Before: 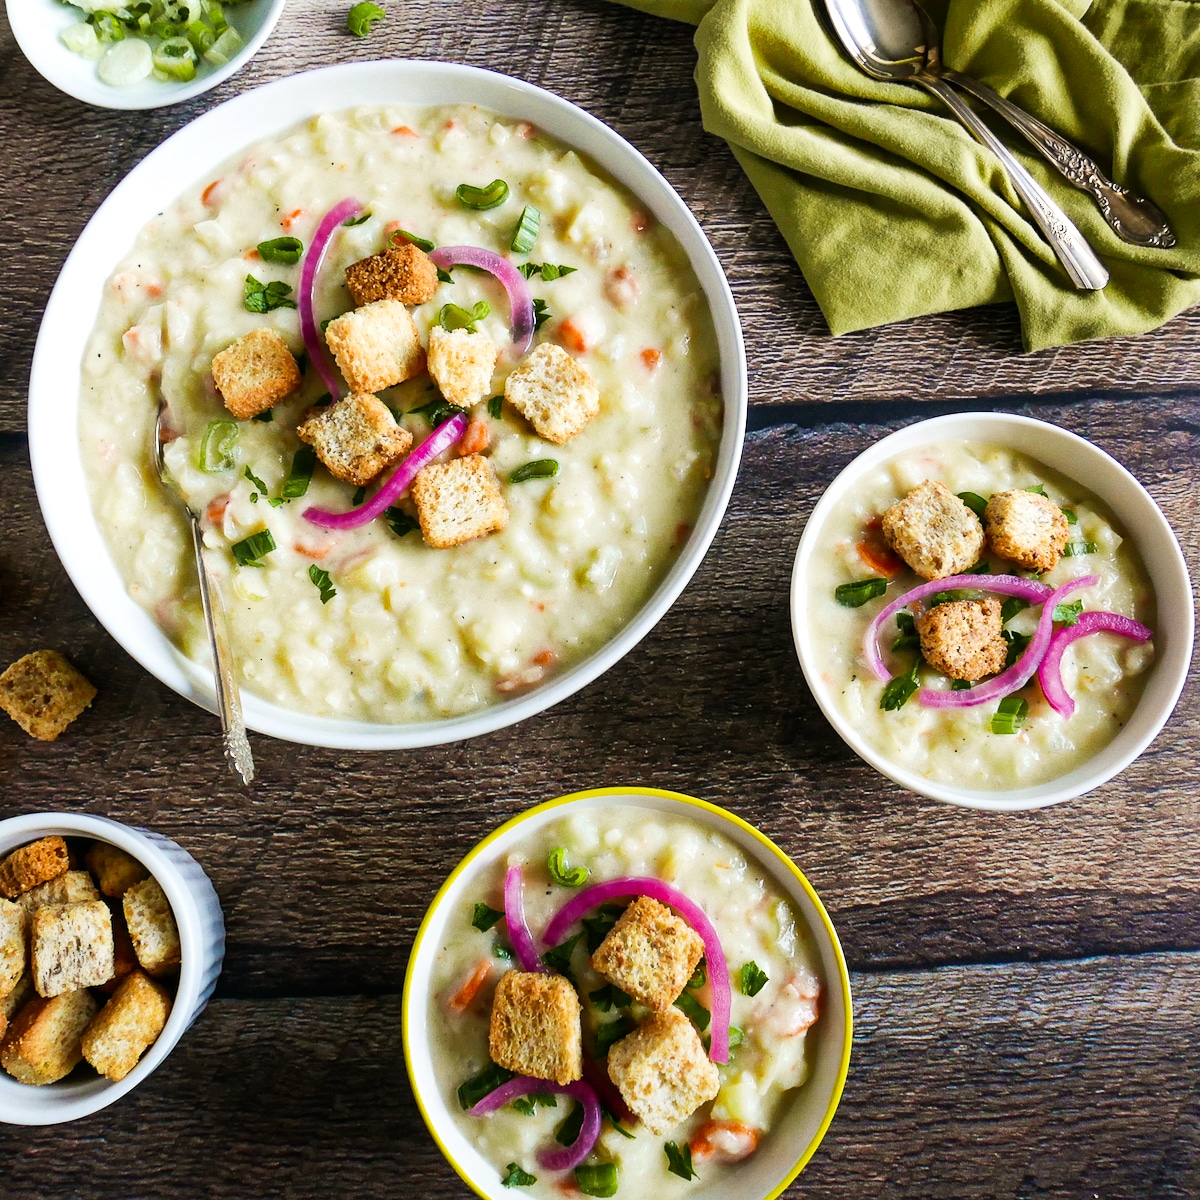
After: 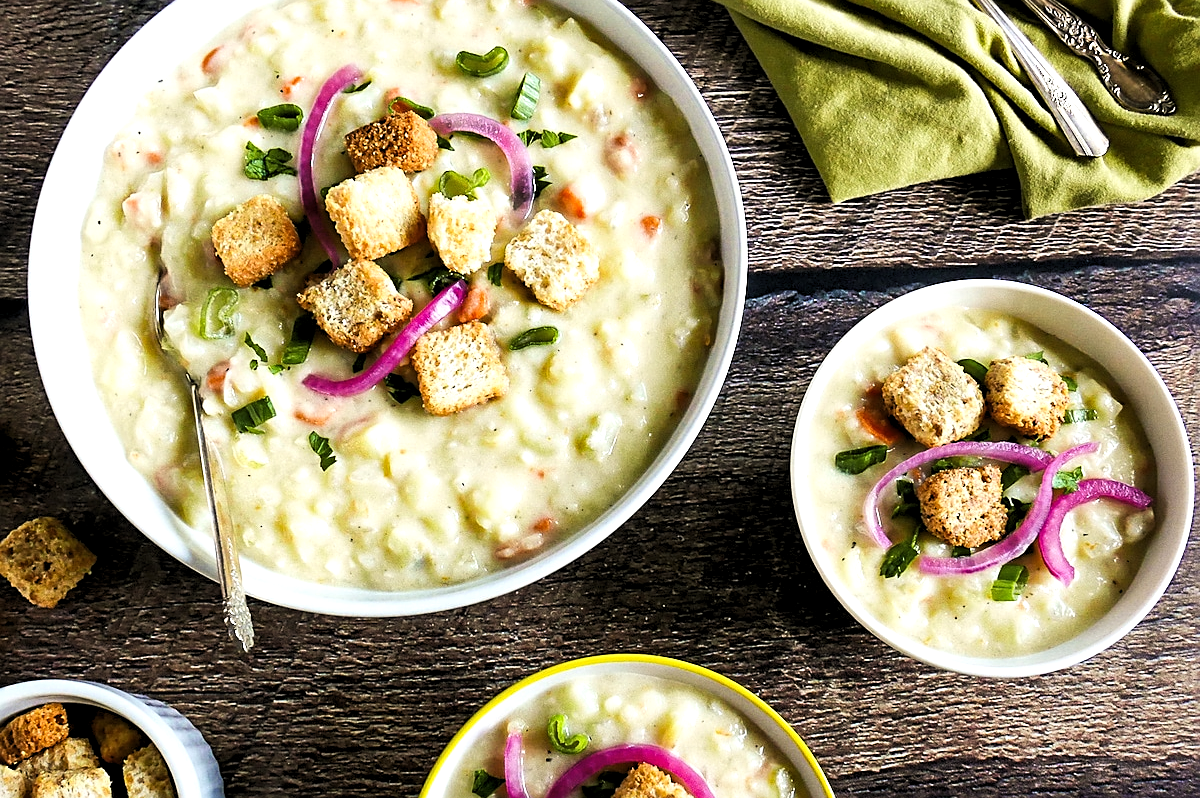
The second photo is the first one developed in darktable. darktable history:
levels: black 3.75%, levels [0.062, 0.494, 0.925]
sharpen: on, module defaults
crop: top 11.13%, bottom 22.291%
